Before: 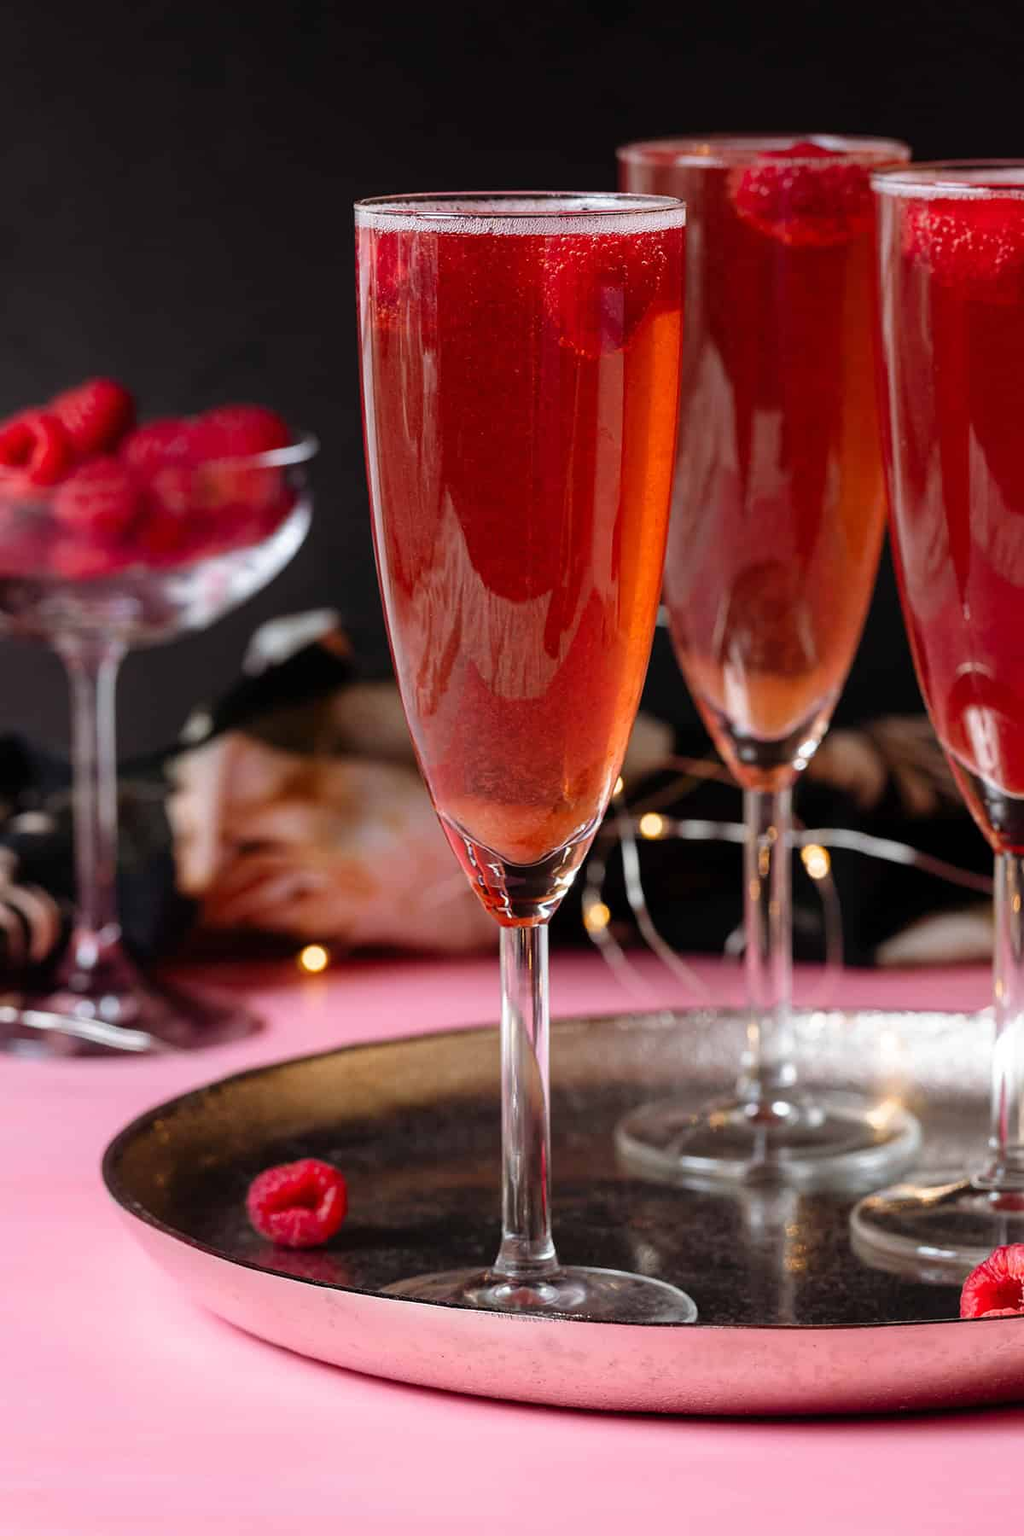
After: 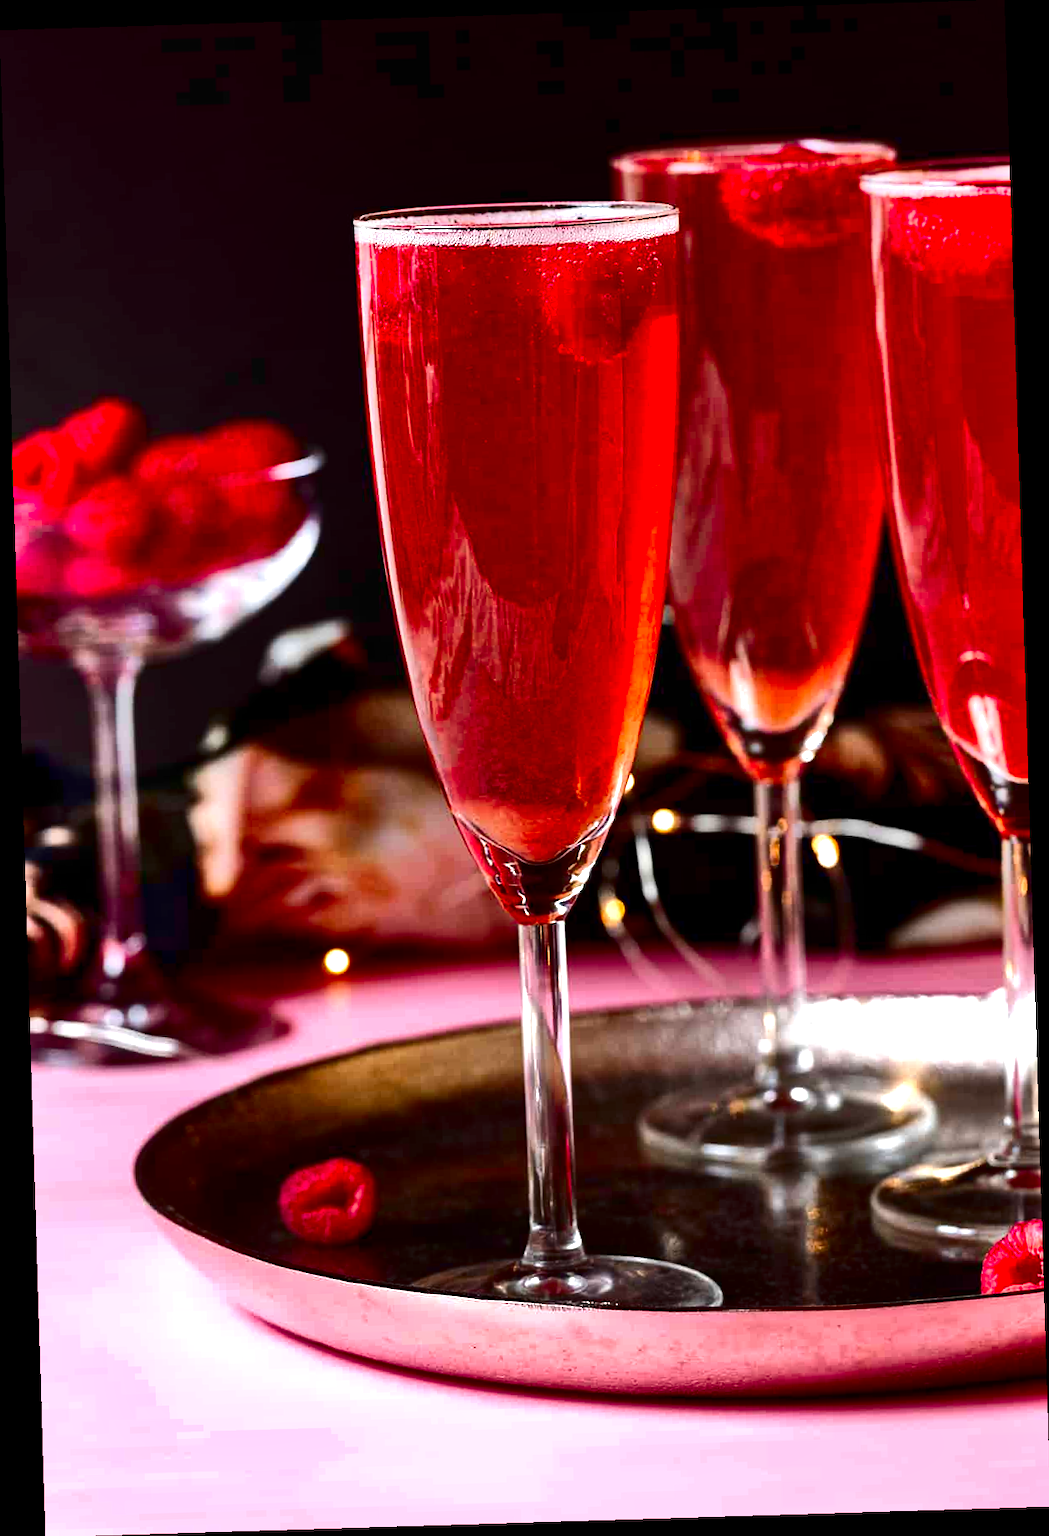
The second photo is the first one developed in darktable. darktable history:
shadows and highlights: shadows 60, highlights -60.23, soften with gaussian
exposure: black level correction 0, exposure 0.7 EV, compensate exposure bias true, compensate highlight preservation false
contrast brightness saturation: contrast 0.09, brightness -0.59, saturation 0.17
rotate and perspective: rotation -1.75°, automatic cropping off
